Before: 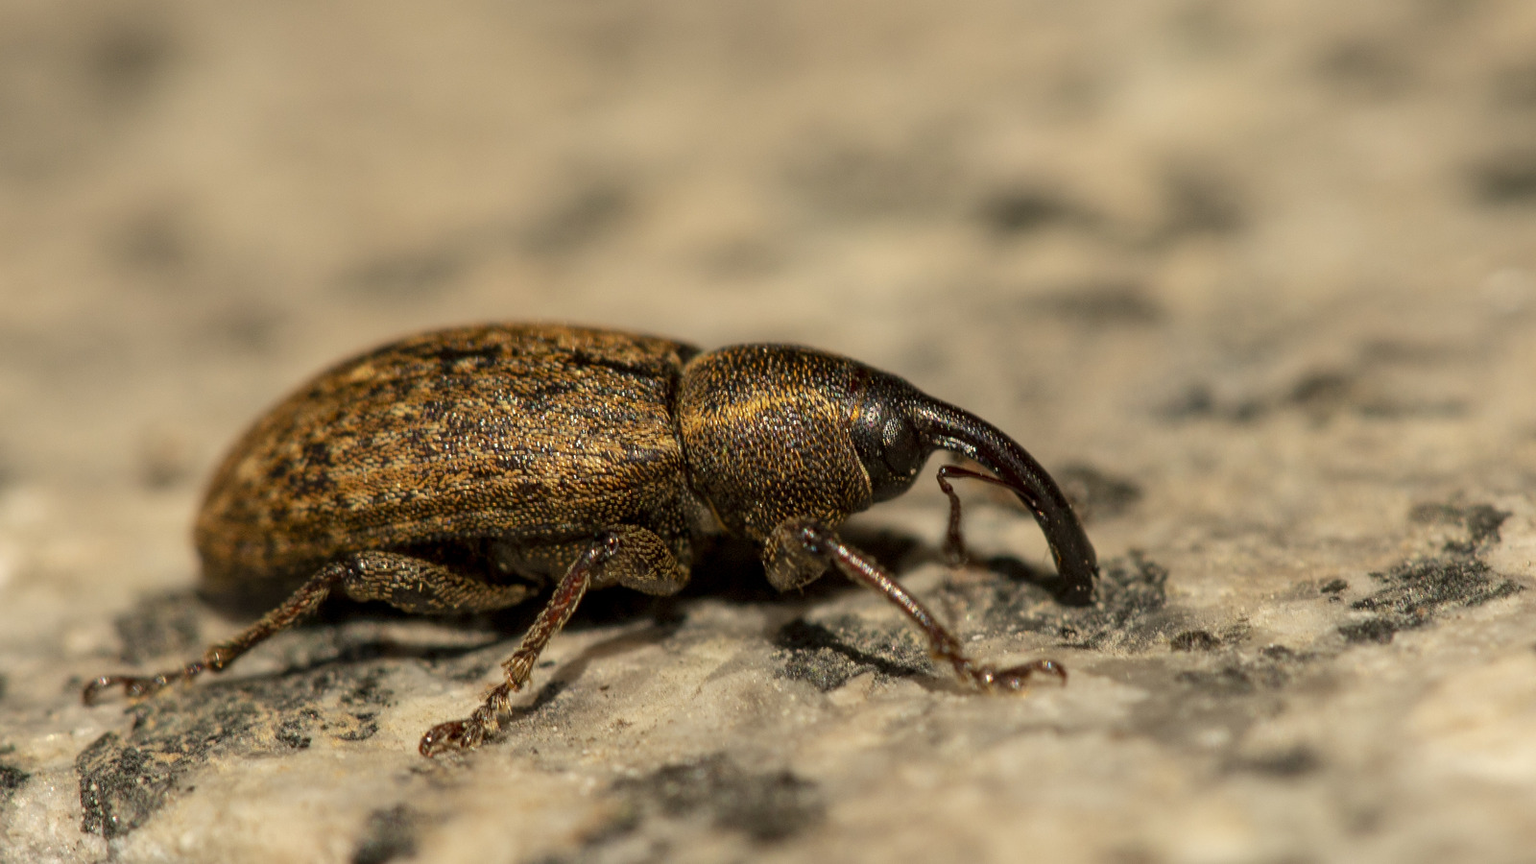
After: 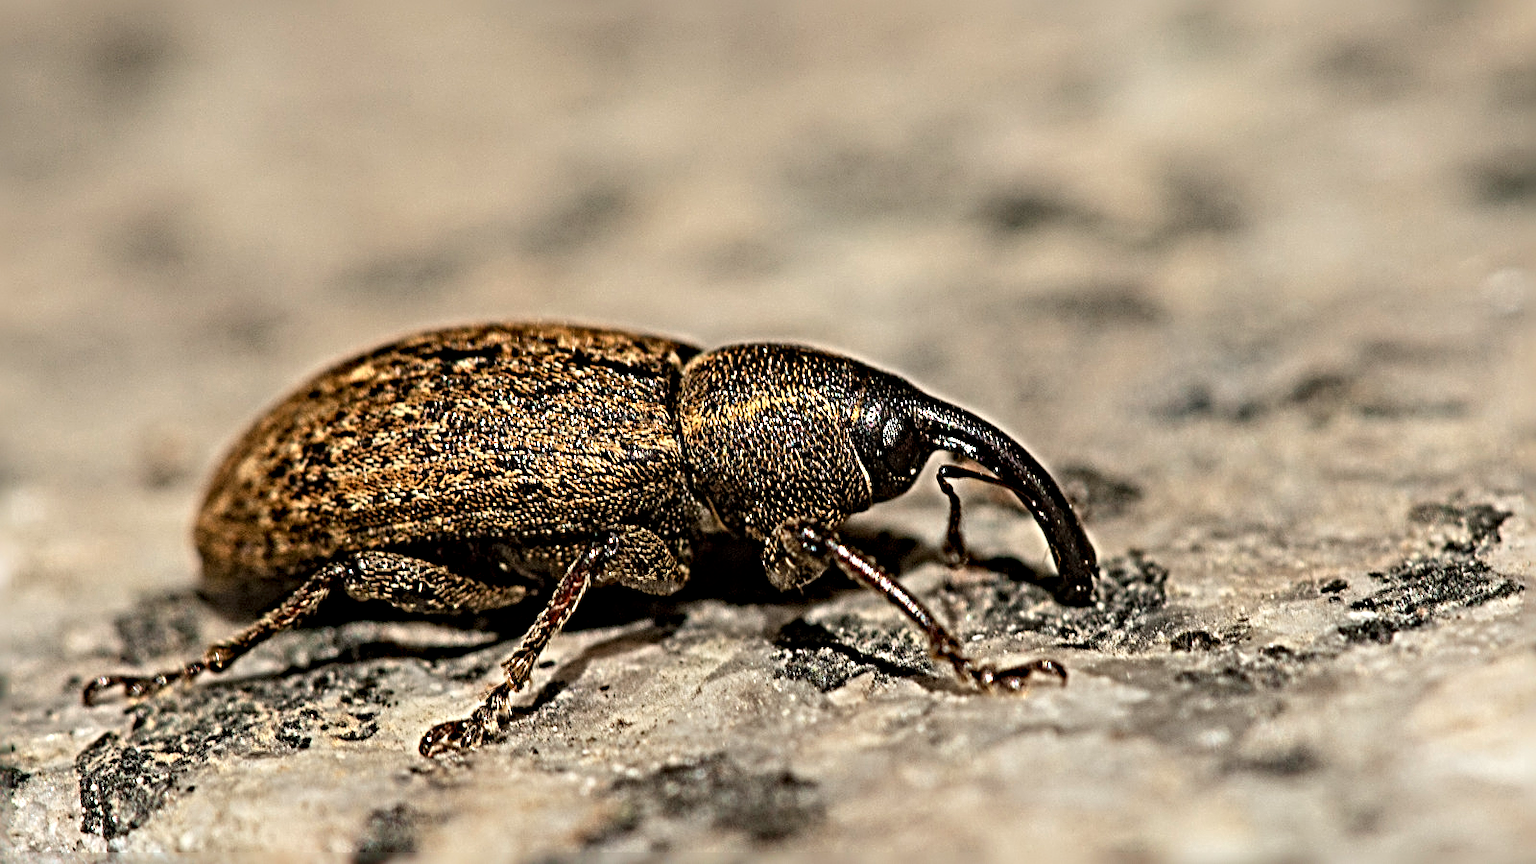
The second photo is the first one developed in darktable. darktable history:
color calibration: x 0.37, y 0.382, temperature 4317.85 K
sharpen: radius 6.251, amount 1.792, threshold 0.137
tone curve: curves: ch0 [(0, 0) (0.003, 0.003) (0.011, 0.012) (0.025, 0.026) (0.044, 0.047) (0.069, 0.073) (0.1, 0.105) (0.136, 0.143) (0.177, 0.187) (0.224, 0.237) (0.277, 0.293) (0.335, 0.354) (0.399, 0.422) (0.468, 0.495) (0.543, 0.574) (0.623, 0.659) (0.709, 0.749) (0.801, 0.846) (0.898, 0.932) (1, 1)], color space Lab, independent channels, preserve colors none
